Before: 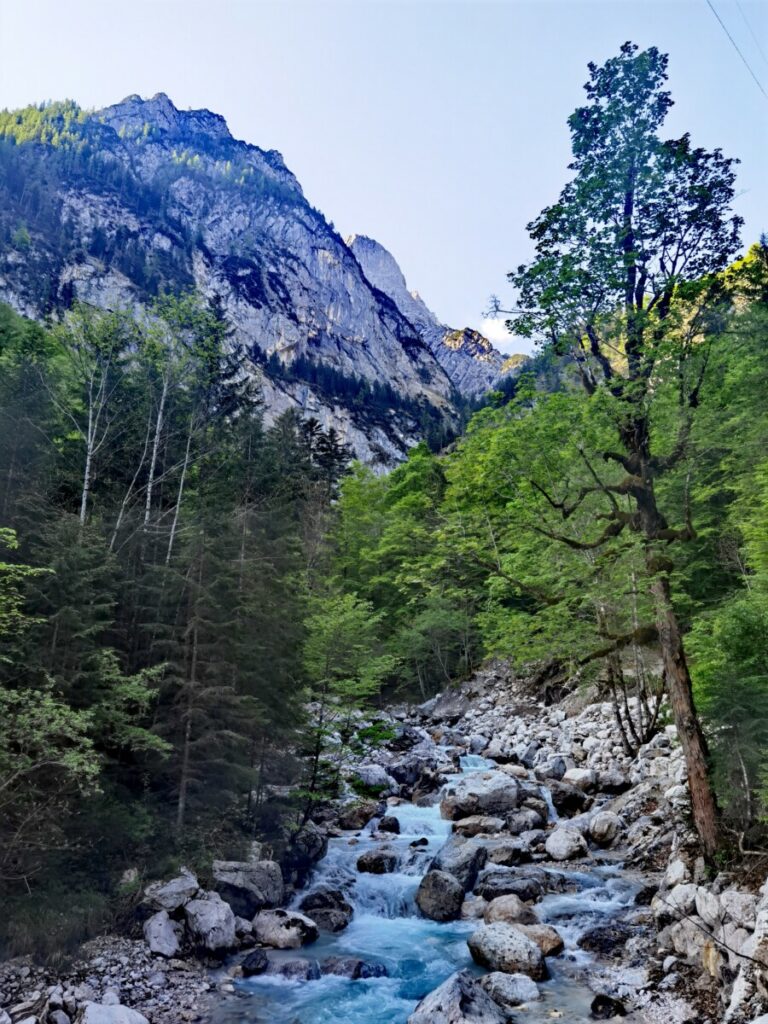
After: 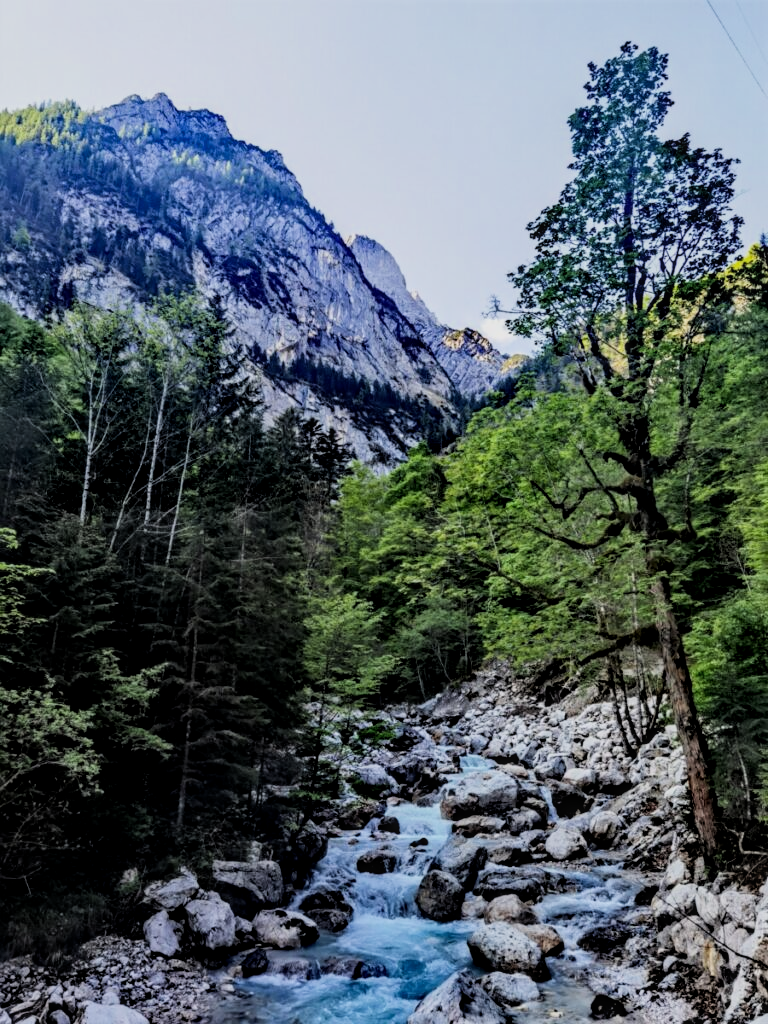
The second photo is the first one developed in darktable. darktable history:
filmic rgb: black relative exposure -5.08 EV, white relative exposure 3.98 EV, hardness 2.9, contrast 1.298, iterations of high-quality reconstruction 0
local contrast: on, module defaults
